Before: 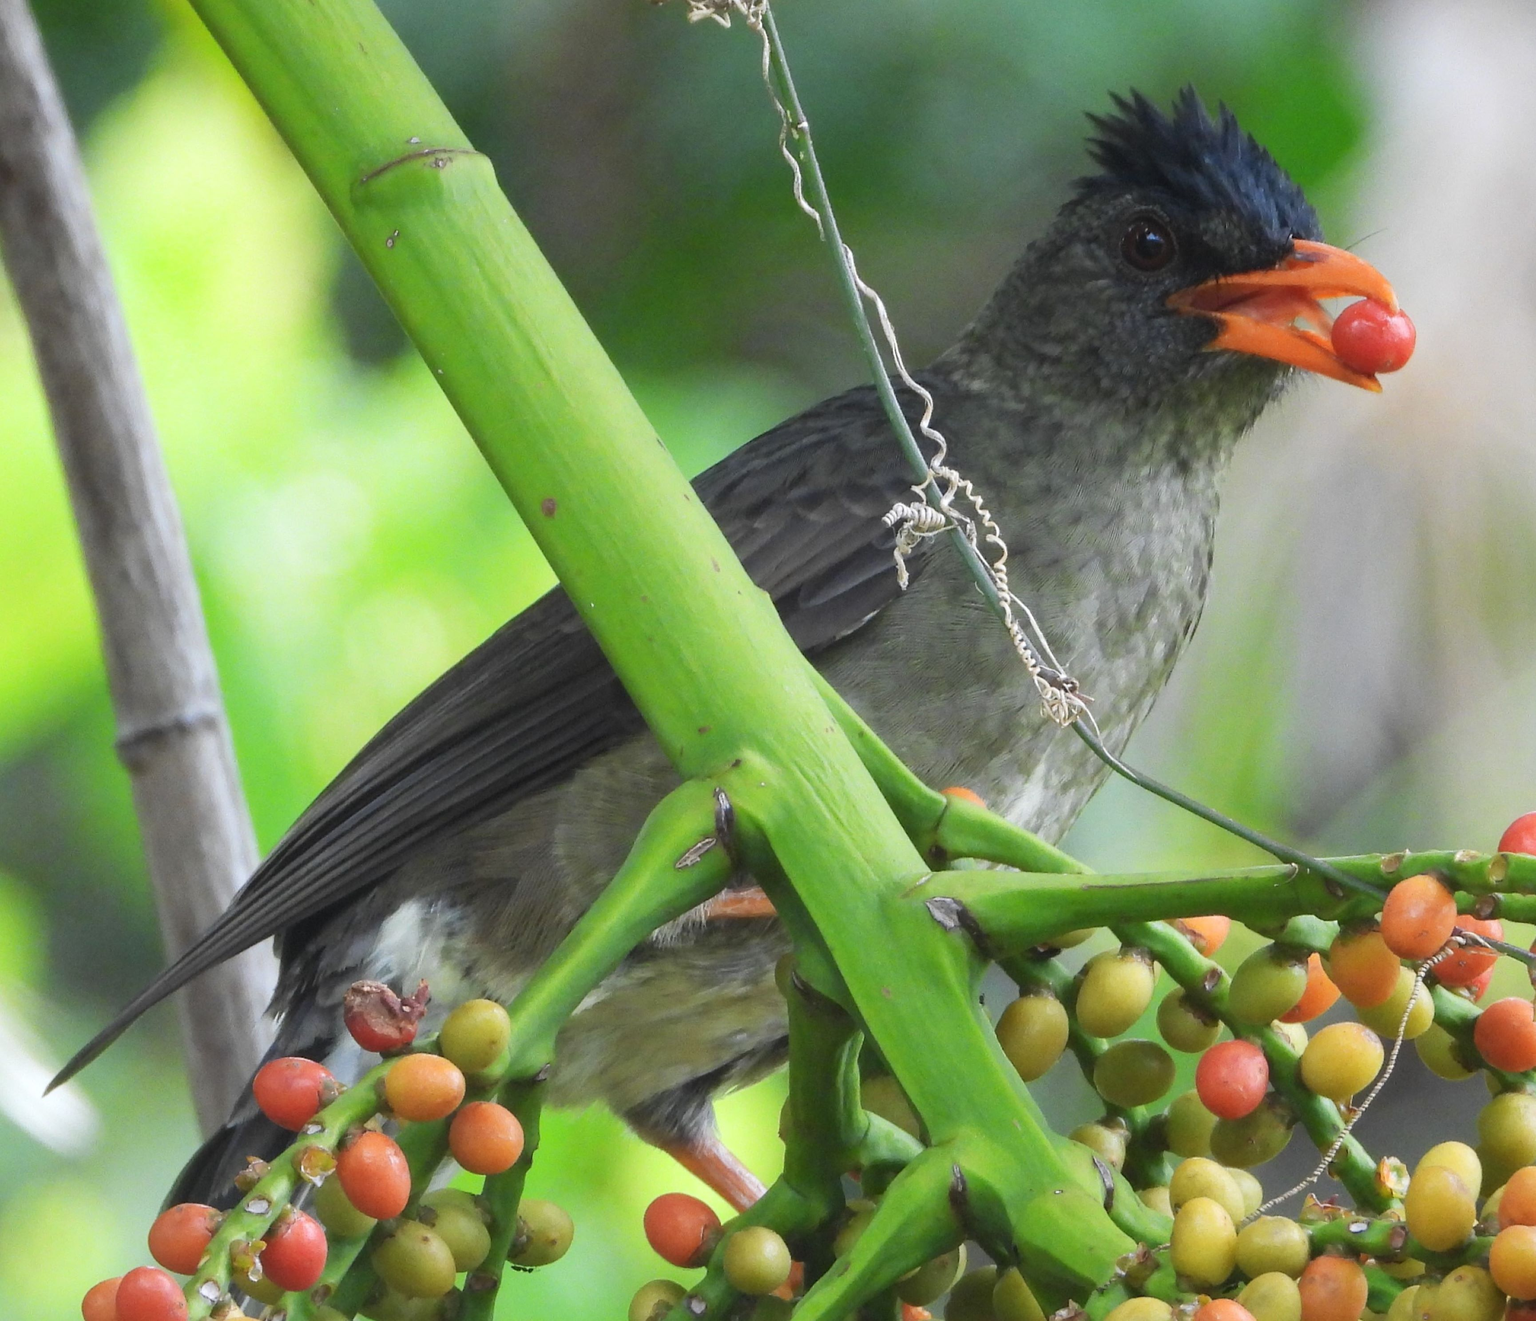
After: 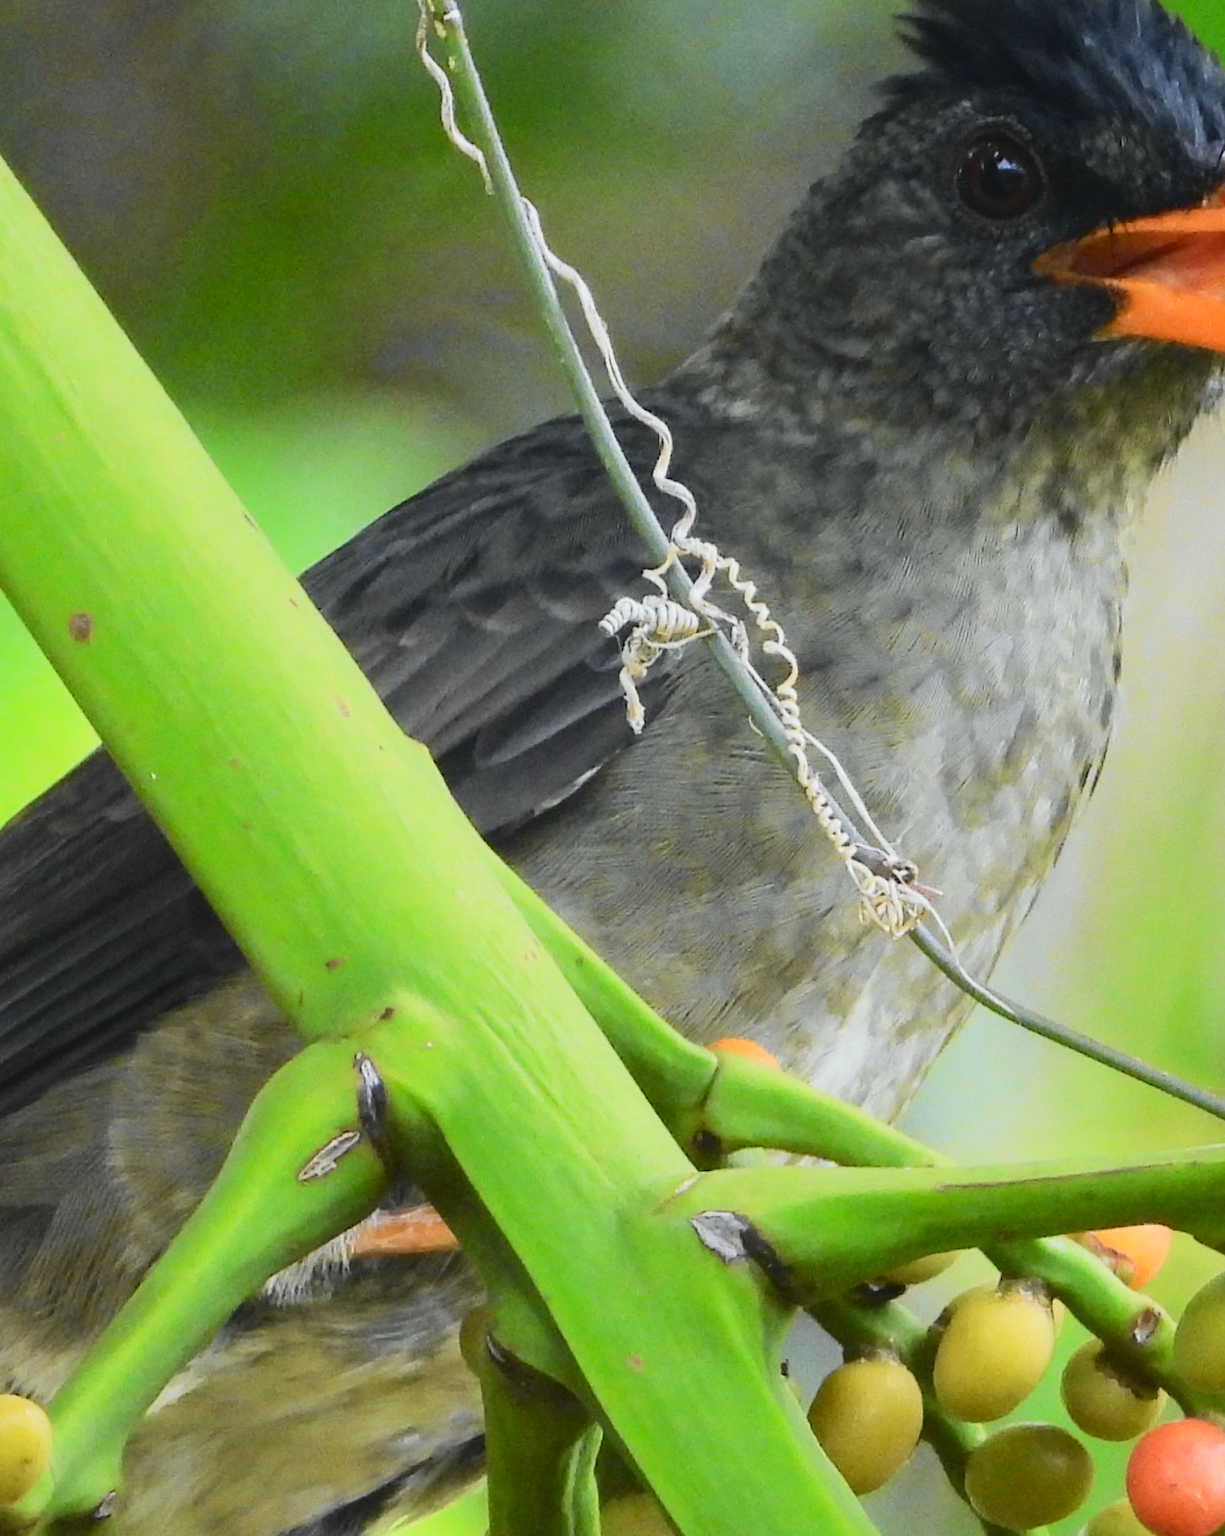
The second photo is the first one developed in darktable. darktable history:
crop: left 32.075%, top 10.976%, right 18.355%, bottom 17.596%
tone curve: curves: ch0 [(0, 0.03) (0.113, 0.087) (0.207, 0.184) (0.515, 0.612) (0.712, 0.793) (1, 0.946)]; ch1 [(0, 0) (0.172, 0.123) (0.317, 0.279) (0.407, 0.401) (0.476, 0.482) (0.505, 0.499) (0.534, 0.534) (0.632, 0.645) (0.726, 0.745) (1, 1)]; ch2 [(0, 0) (0.411, 0.424) (0.505, 0.505) (0.521, 0.524) (0.541, 0.569) (0.65, 0.699) (1, 1)], color space Lab, independent channels, preserve colors none
rotate and perspective: rotation -2.22°, lens shift (horizontal) -0.022, automatic cropping off
